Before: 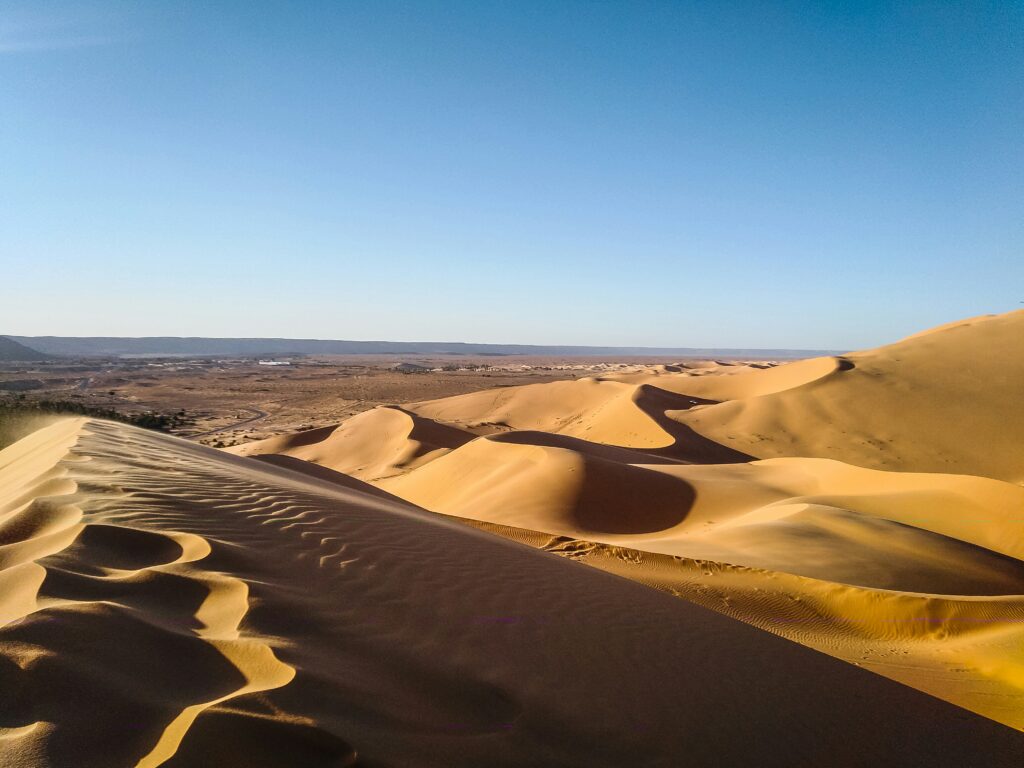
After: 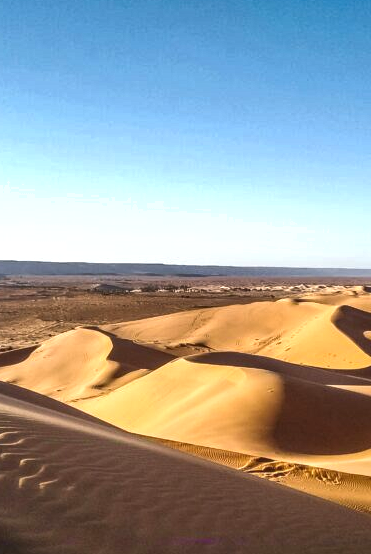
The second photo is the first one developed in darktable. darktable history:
shadows and highlights: shadows 30.65, highlights -63.17, soften with gaussian
local contrast: on, module defaults
crop and rotate: left 29.43%, top 10.354%, right 34.264%, bottom 17.502%
exposure: black level correction 0, exposure 0.499 EV, compensate highlight preservation false
